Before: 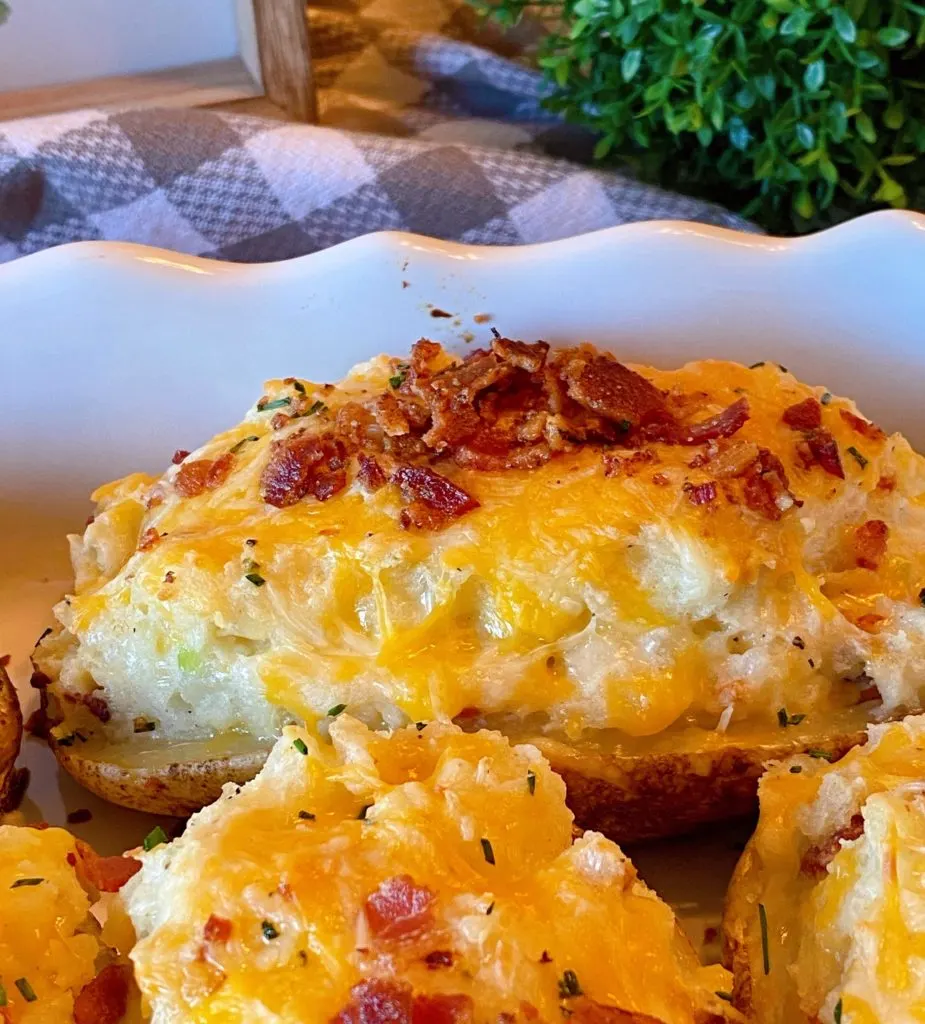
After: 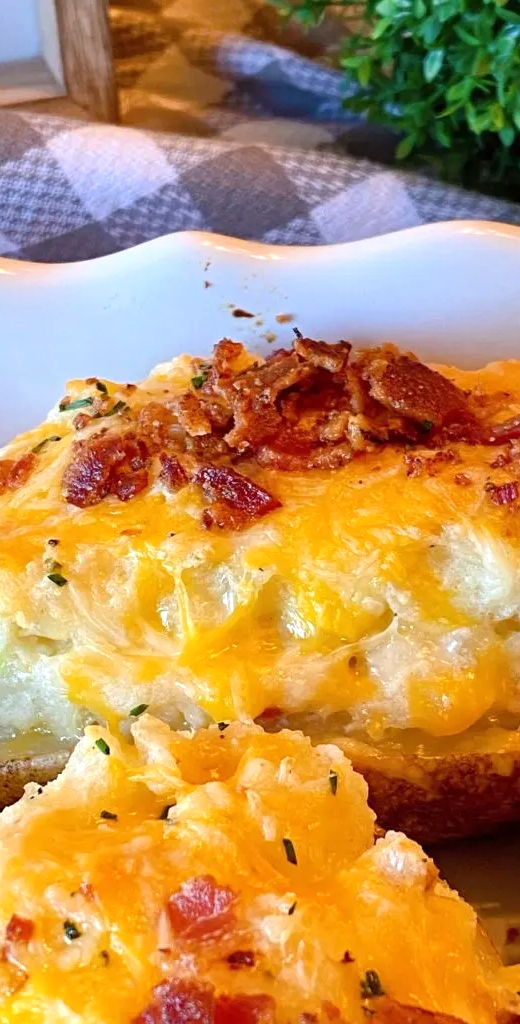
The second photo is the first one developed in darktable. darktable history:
exposure: exposure 0.258 EV, compensate highlight preservation false
color correction: highlights a* -0.182, highlights b* -0.124
crop: left 21.496%, right 22.254%
